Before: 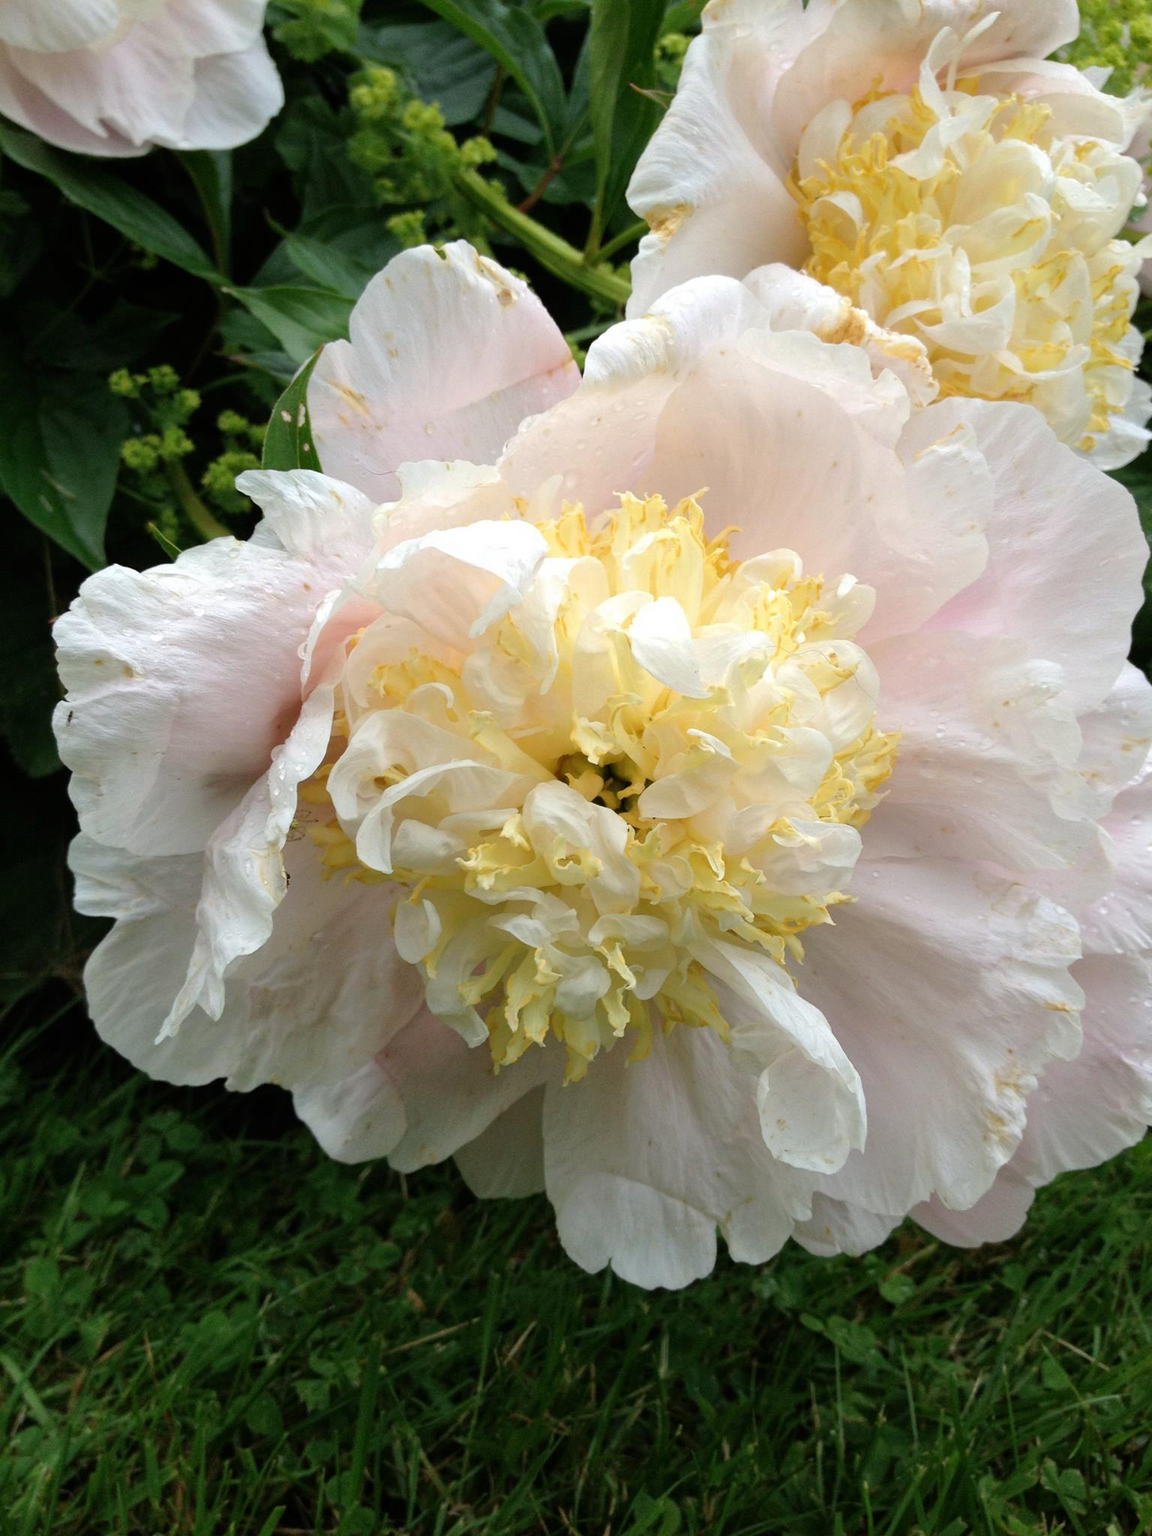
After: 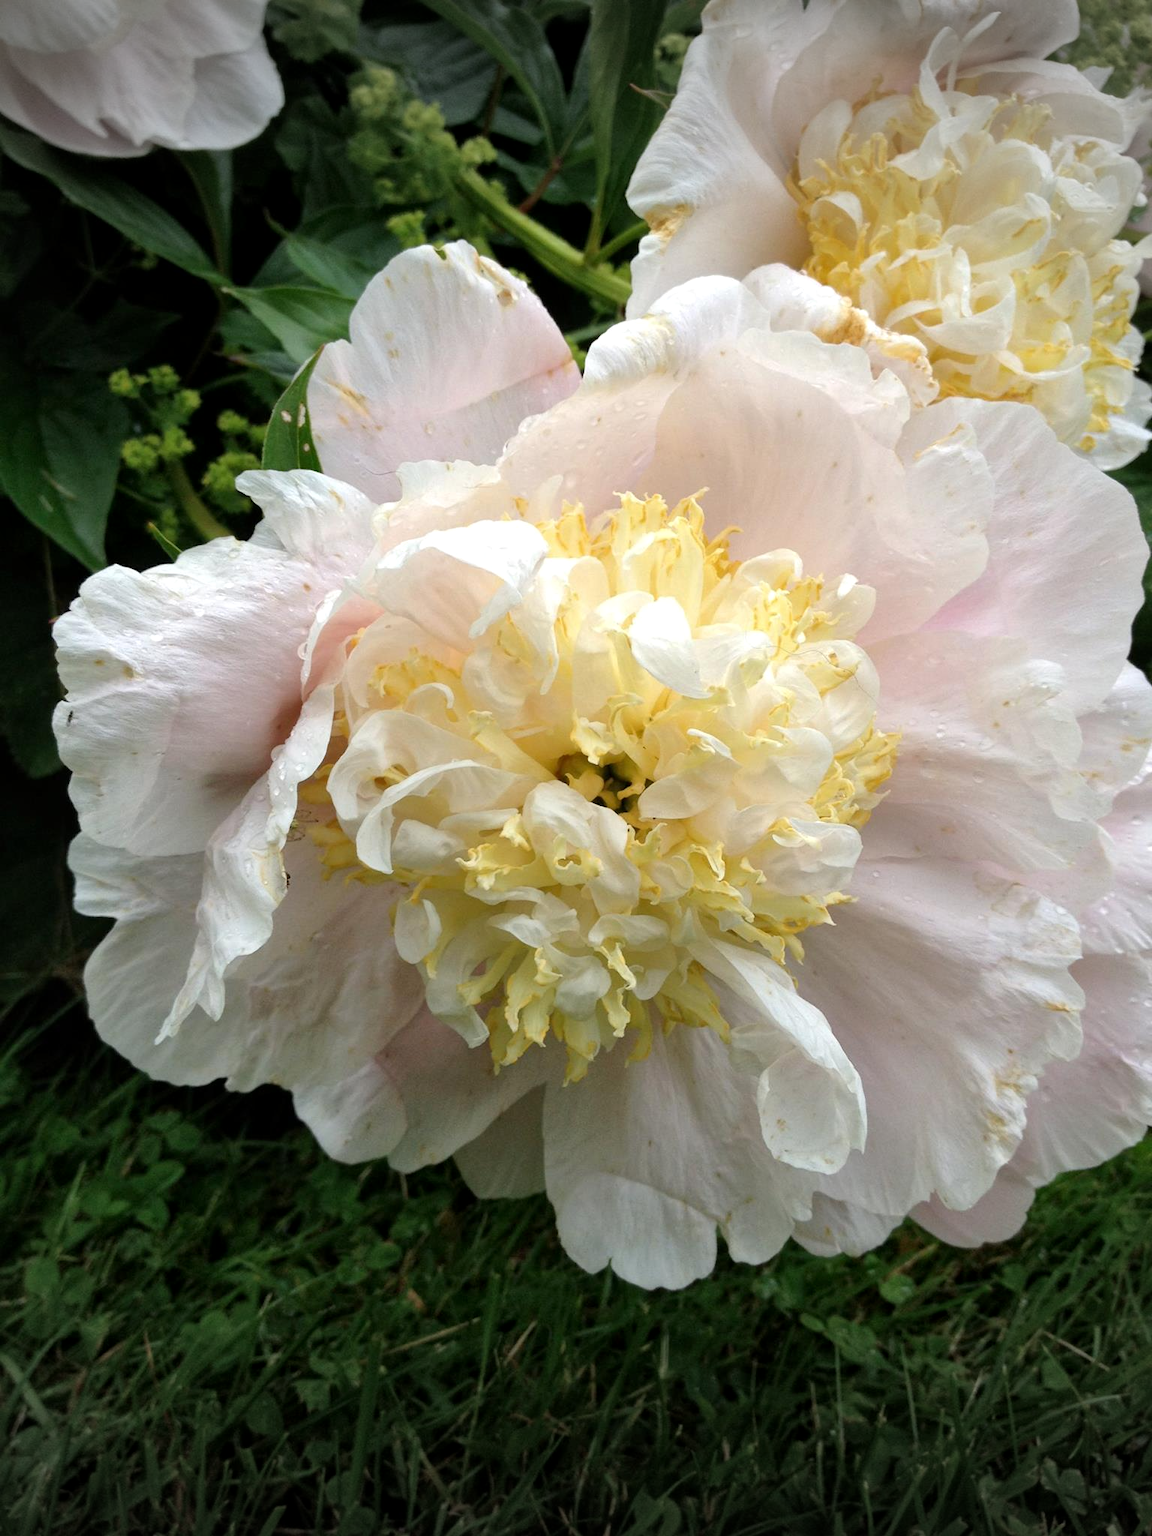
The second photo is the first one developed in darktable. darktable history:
local contrast: mode bilateral grid, contrast 20, coarseness 49, detail 119%, midtone range 0.2
vignetting: fall-off start 100.47%, brightness -0.524, saturation -0.514, width/height ratio 1.309
